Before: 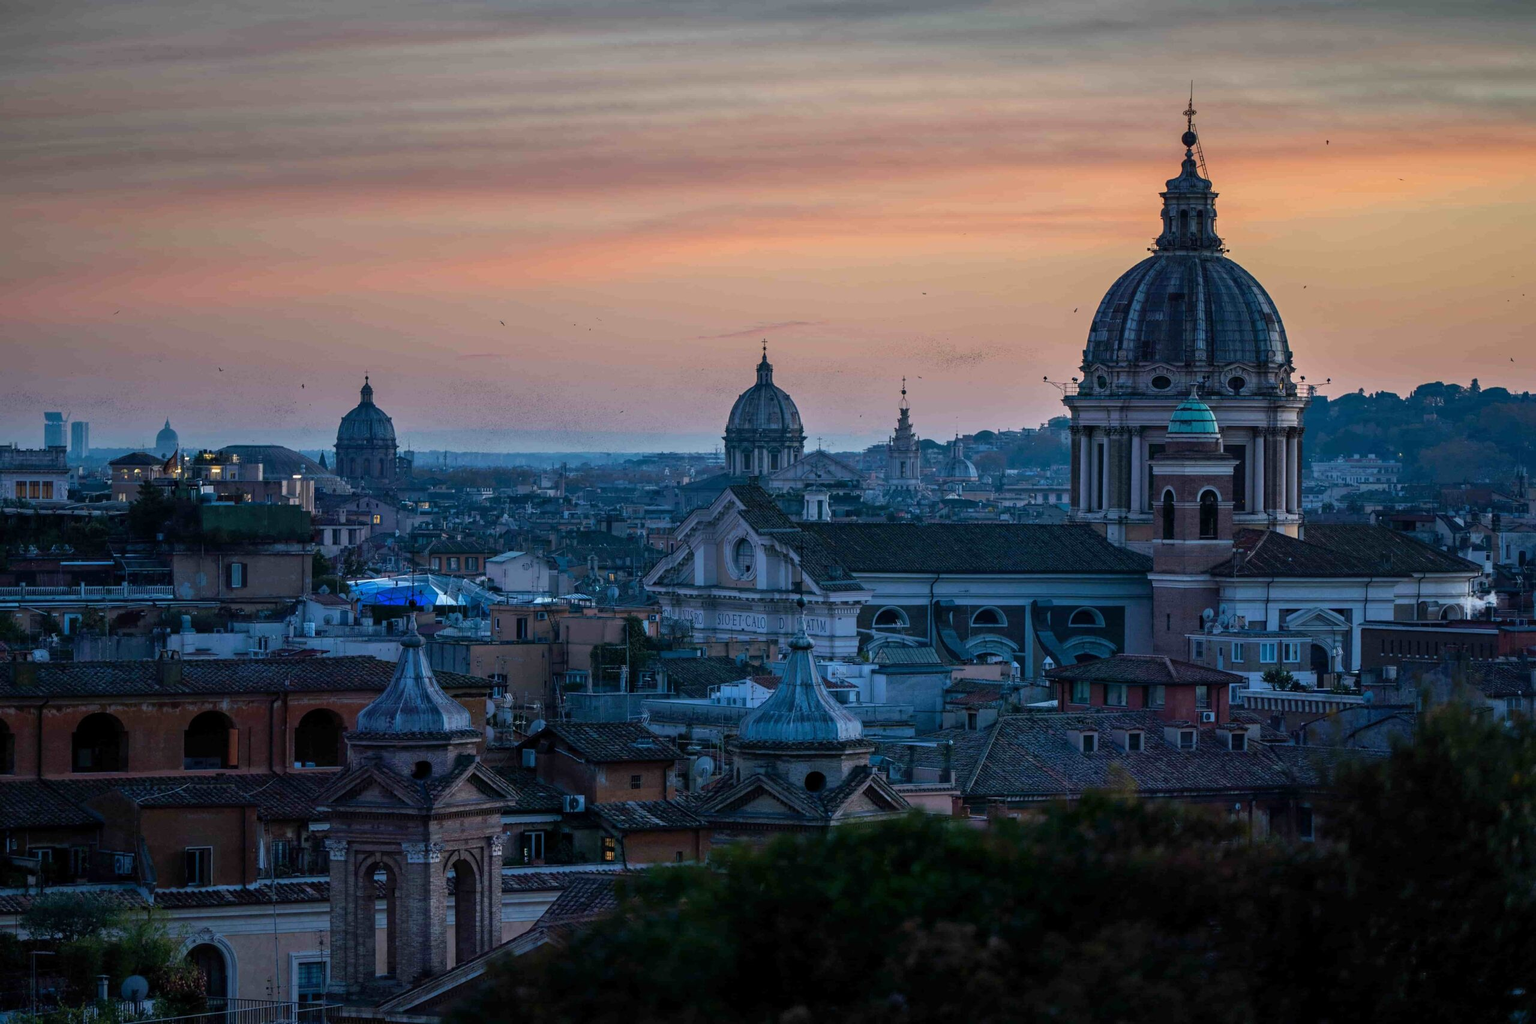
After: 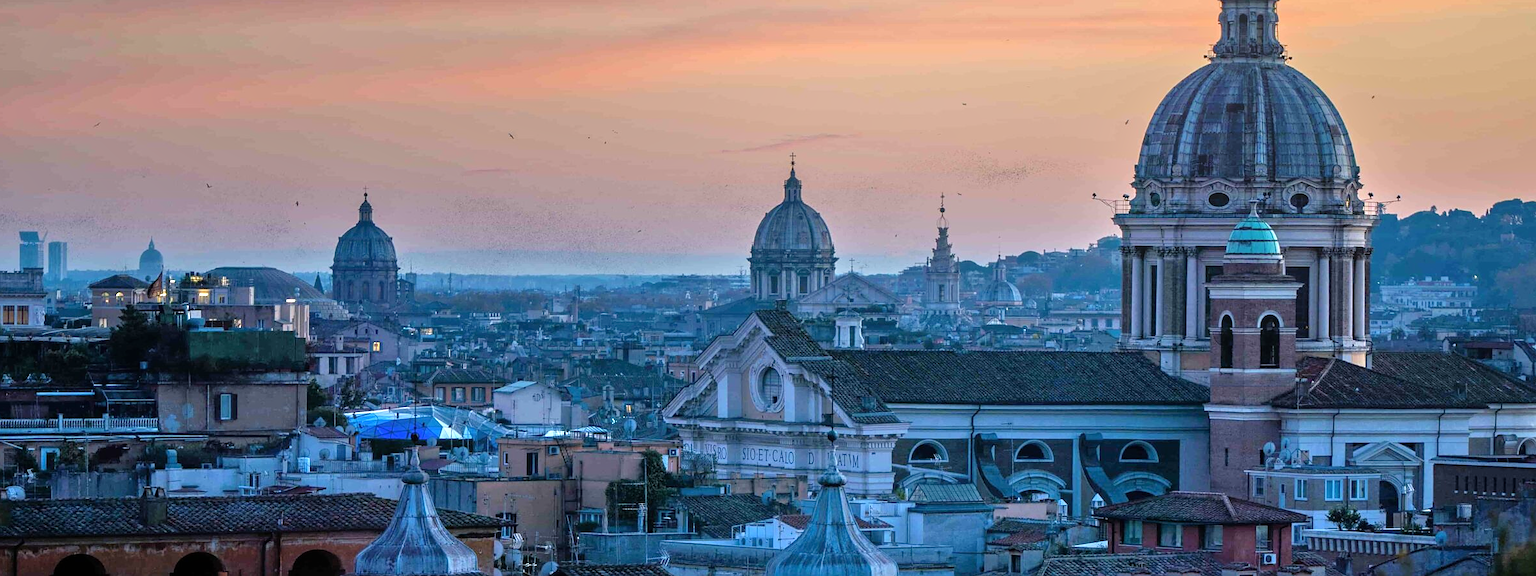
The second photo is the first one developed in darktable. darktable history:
sharpen: radius 1
crop: left 1.744%, top 19.225%, right 5.069%, bottom 28.357%
tone equalizer: -7 EV 0.15 EV, -6 EV 0.6 EV, -5 EV 1.15 EV, -4 EV 1.33 EV, -3 EV 1.15 EV, -2 EV 0.6 EV, -1 EV 0.15 EV, mask exposure compensation -0.5 EV
bloom: size 40%
